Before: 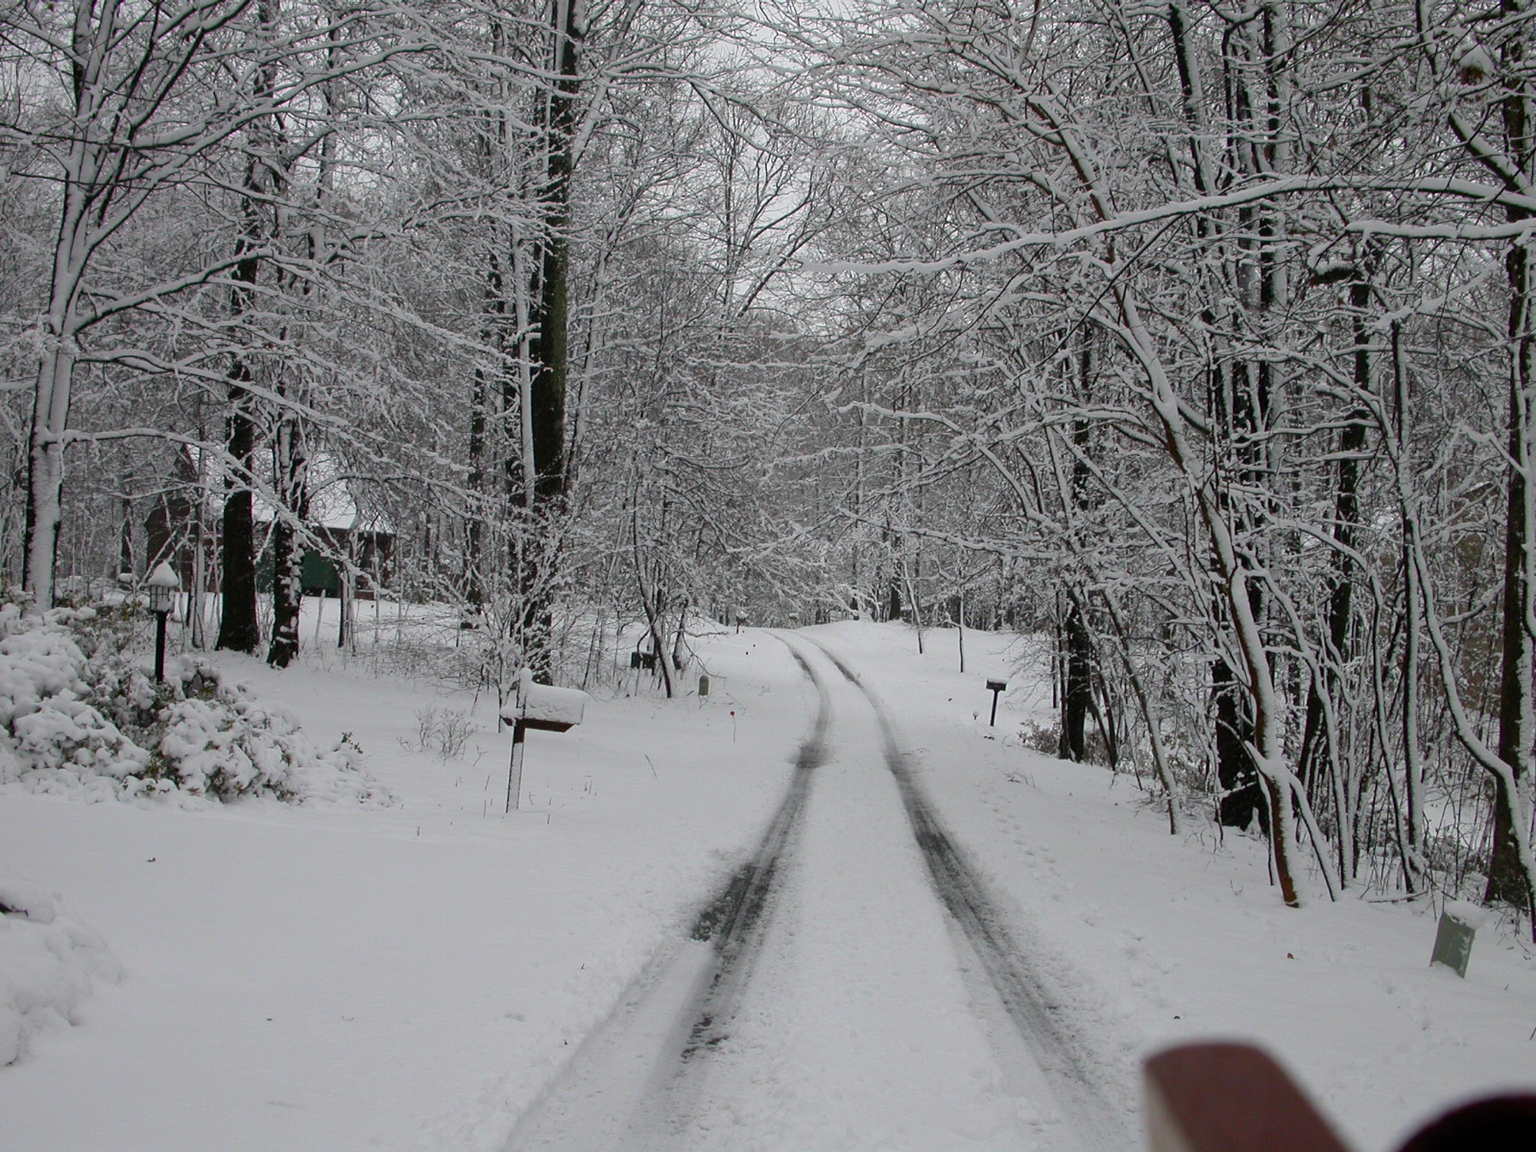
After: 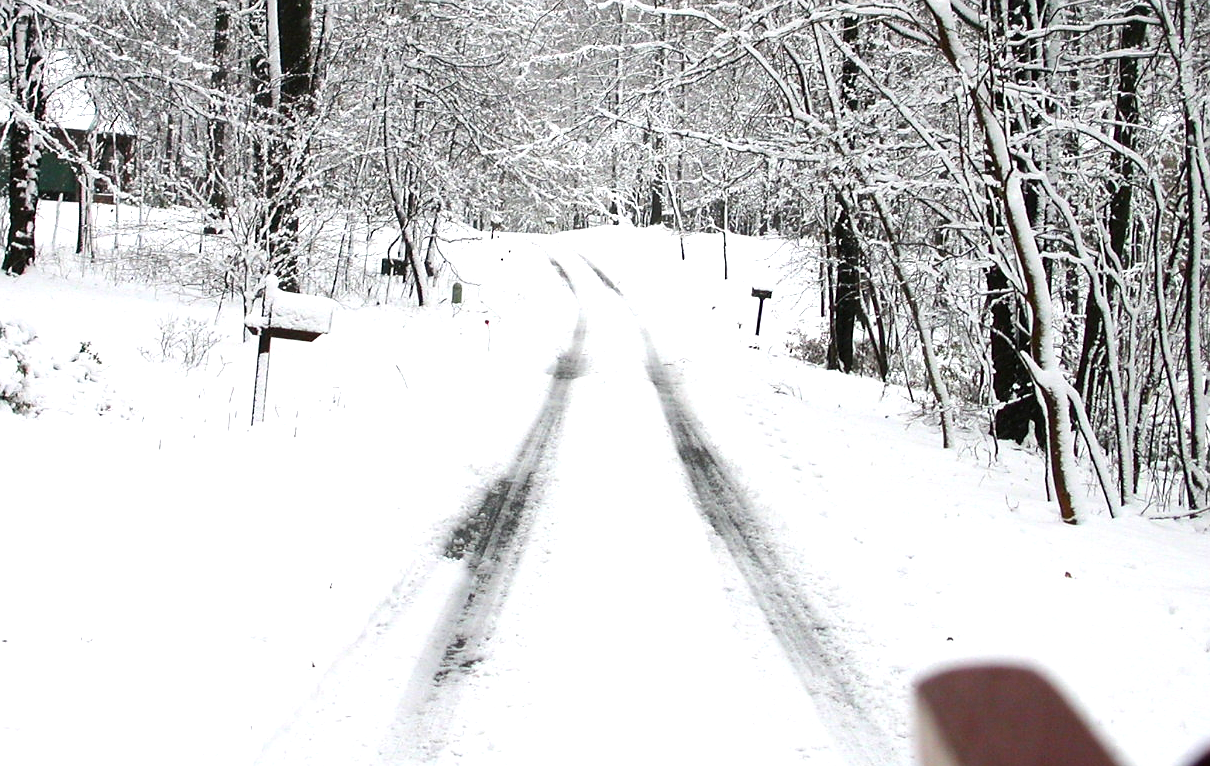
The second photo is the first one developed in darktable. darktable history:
tone equalizer: -8 EV -0.417 EV, -7 EV -0.389 EV, -6 EV -0.333 EV, -5 EV -0.222 EV, -3 EV 0.222 EV, -2 EV 0.333 EV, -1 EV 0.389 EV, +0 EV 0.417 EV, edges refinement/feathering 500, mask exposure compensation -1.57 EV, preserve details no
sharpen: radius 1, threshold 1
exposure: black level correction 0, exposure 1.1 EV, compensate highlight preservation false
crop and rotate: left 17.299%, top 35.115%, right 7.015%, bottom 1.024%
